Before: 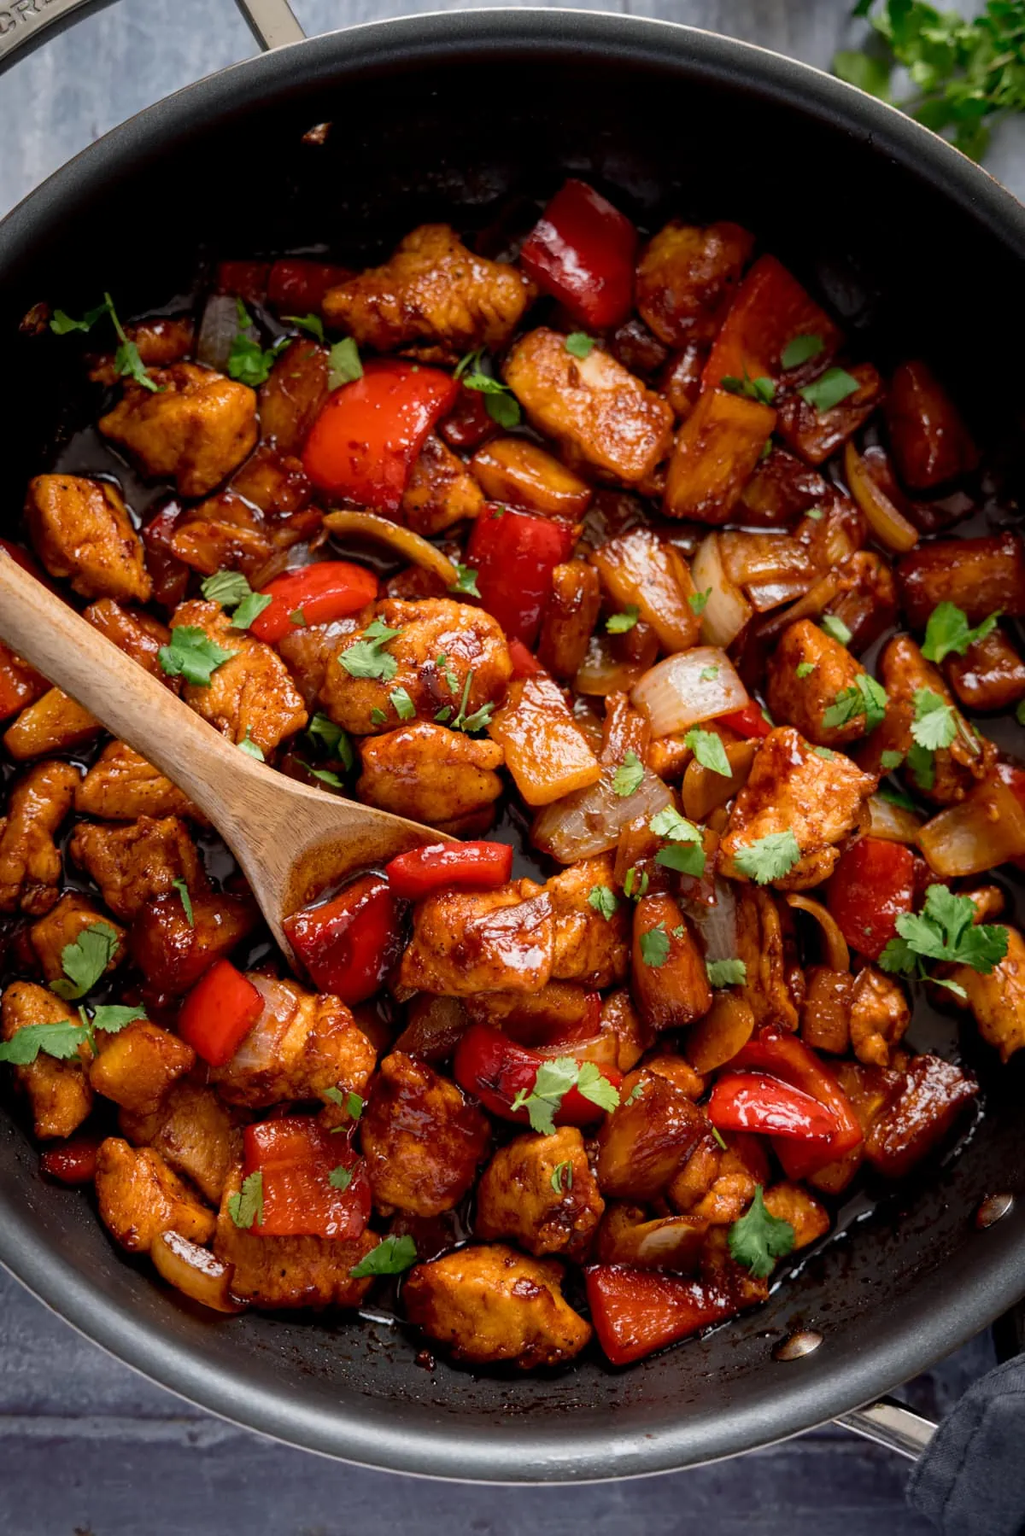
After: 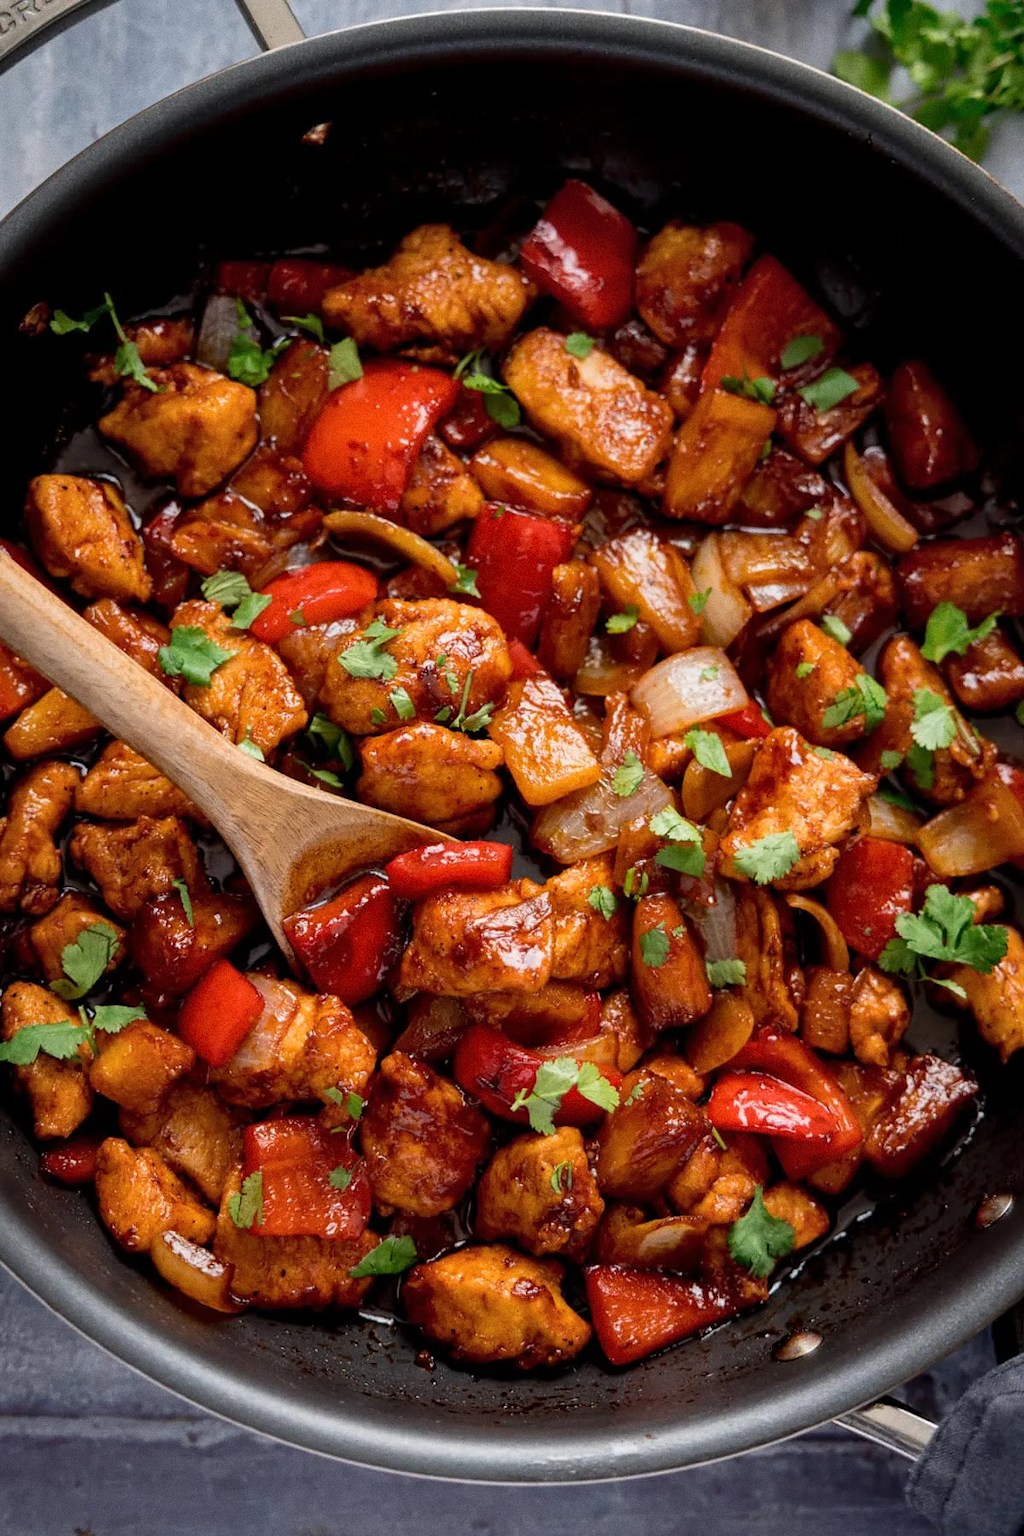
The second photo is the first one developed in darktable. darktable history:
shadows and highlights: radius 125.46, shadows 30.51, highlights -30.51, low approximation 0.01, soften with gaussian
grain: coarseness 0.09 ISO
